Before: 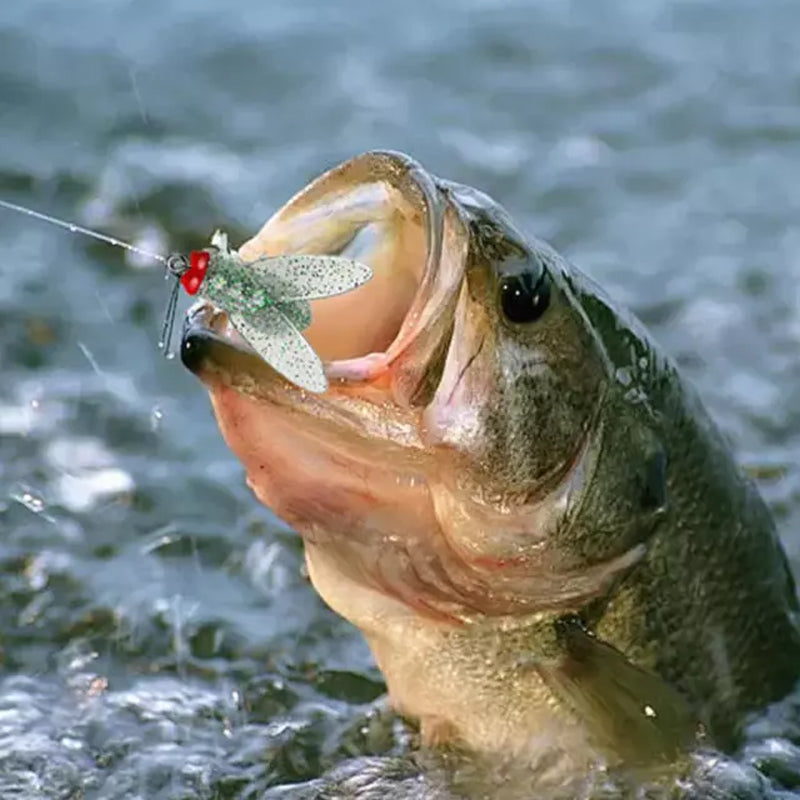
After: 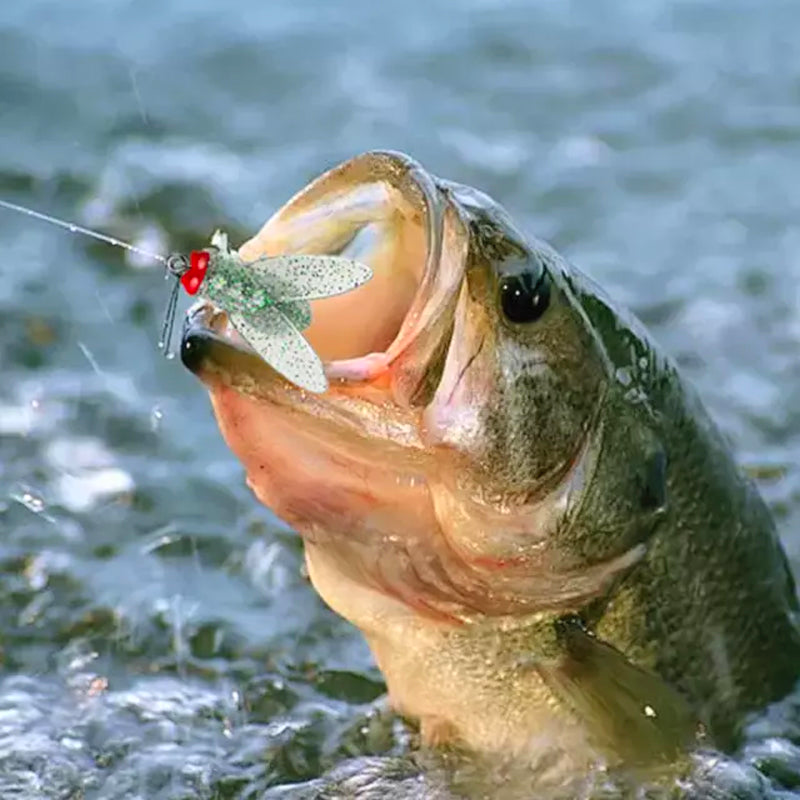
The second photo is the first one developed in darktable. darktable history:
contrast brightness saturation: contrast 0.075, brightness 0.074, saturation 0.185
